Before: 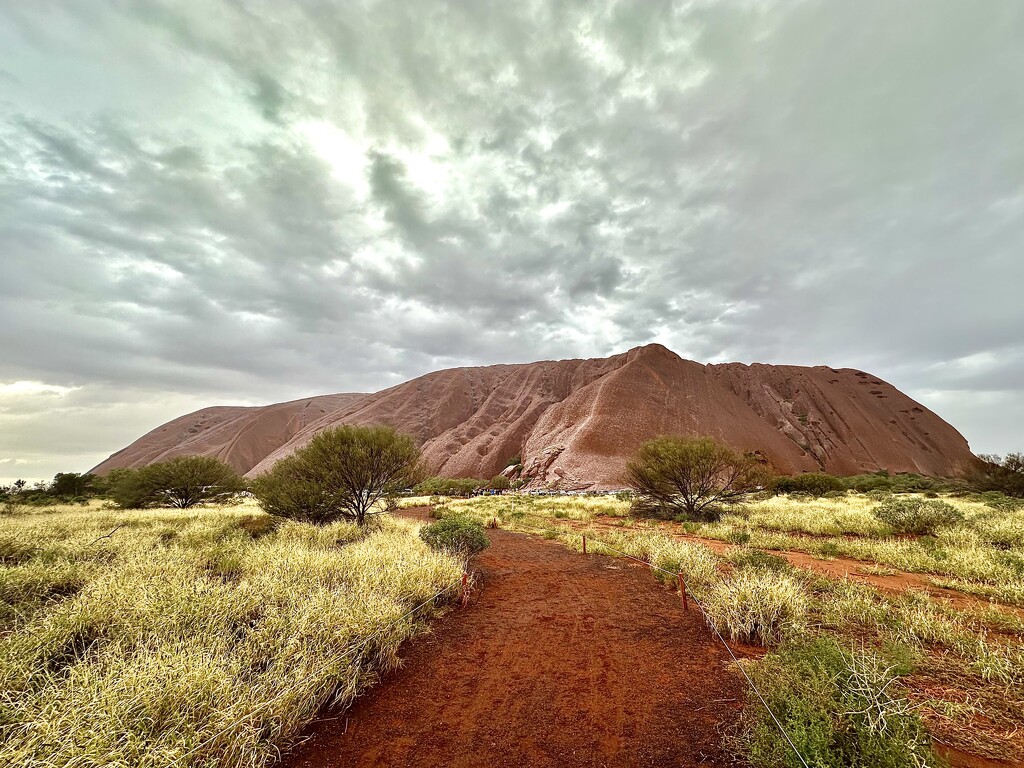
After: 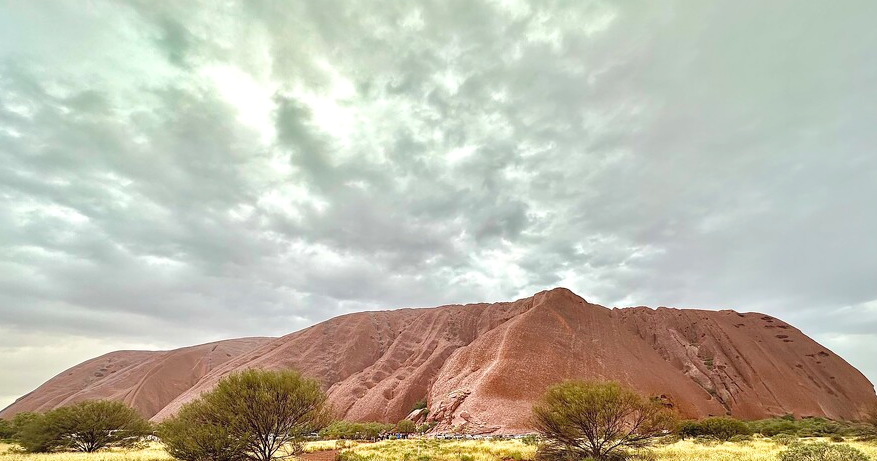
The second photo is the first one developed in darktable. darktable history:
crop and rotate: left 9.253%, top 7.315%, right 5.031%, bottom 32.537%
contrast brightness saturation: brightness 0.121
tone equalizer: edges refinement/feathering 500, mask exposure compensation -1.57 EV, preserve details no
